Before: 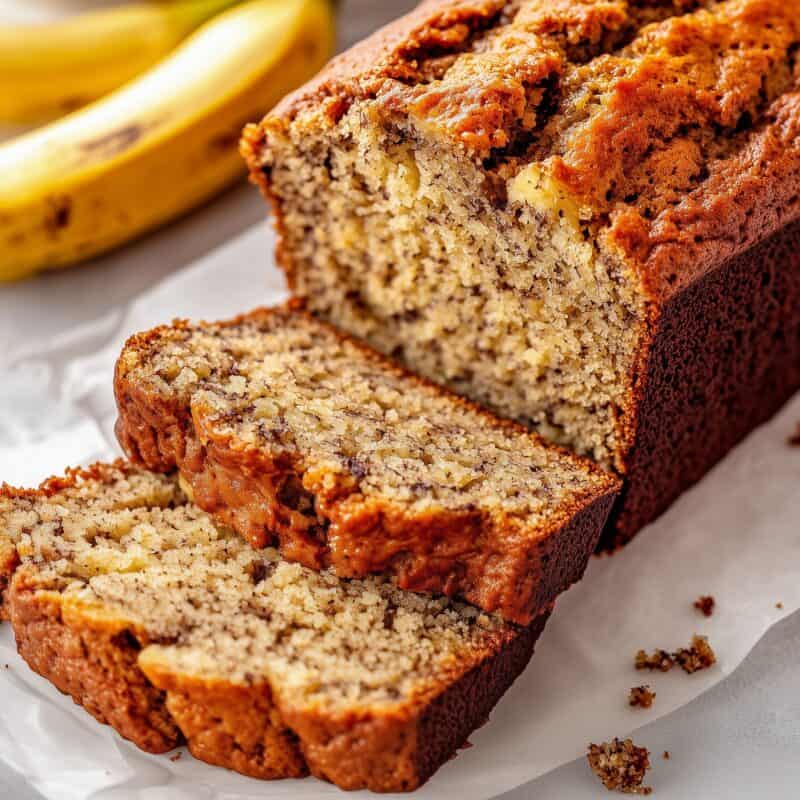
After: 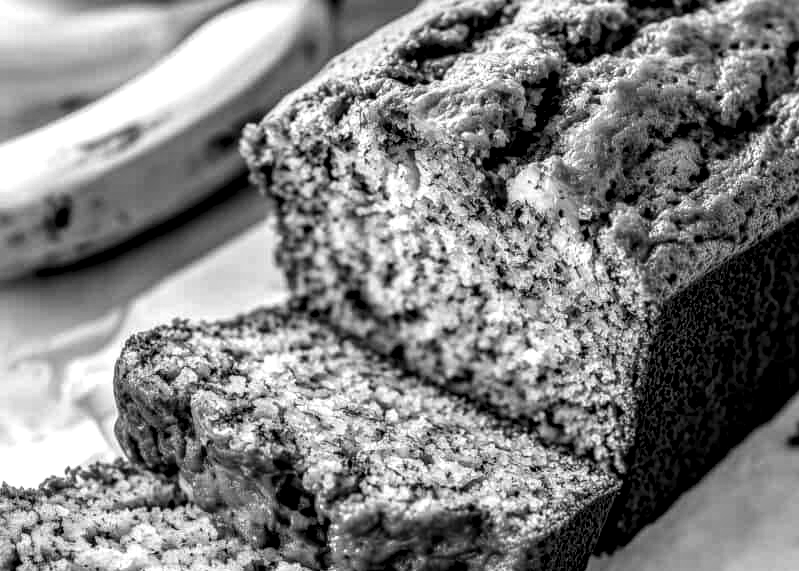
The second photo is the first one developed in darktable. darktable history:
monochrome: a 32, b 64, size 2.3
crop: bottom 28.576%
local contrast: highlights 19%, detail 186%
